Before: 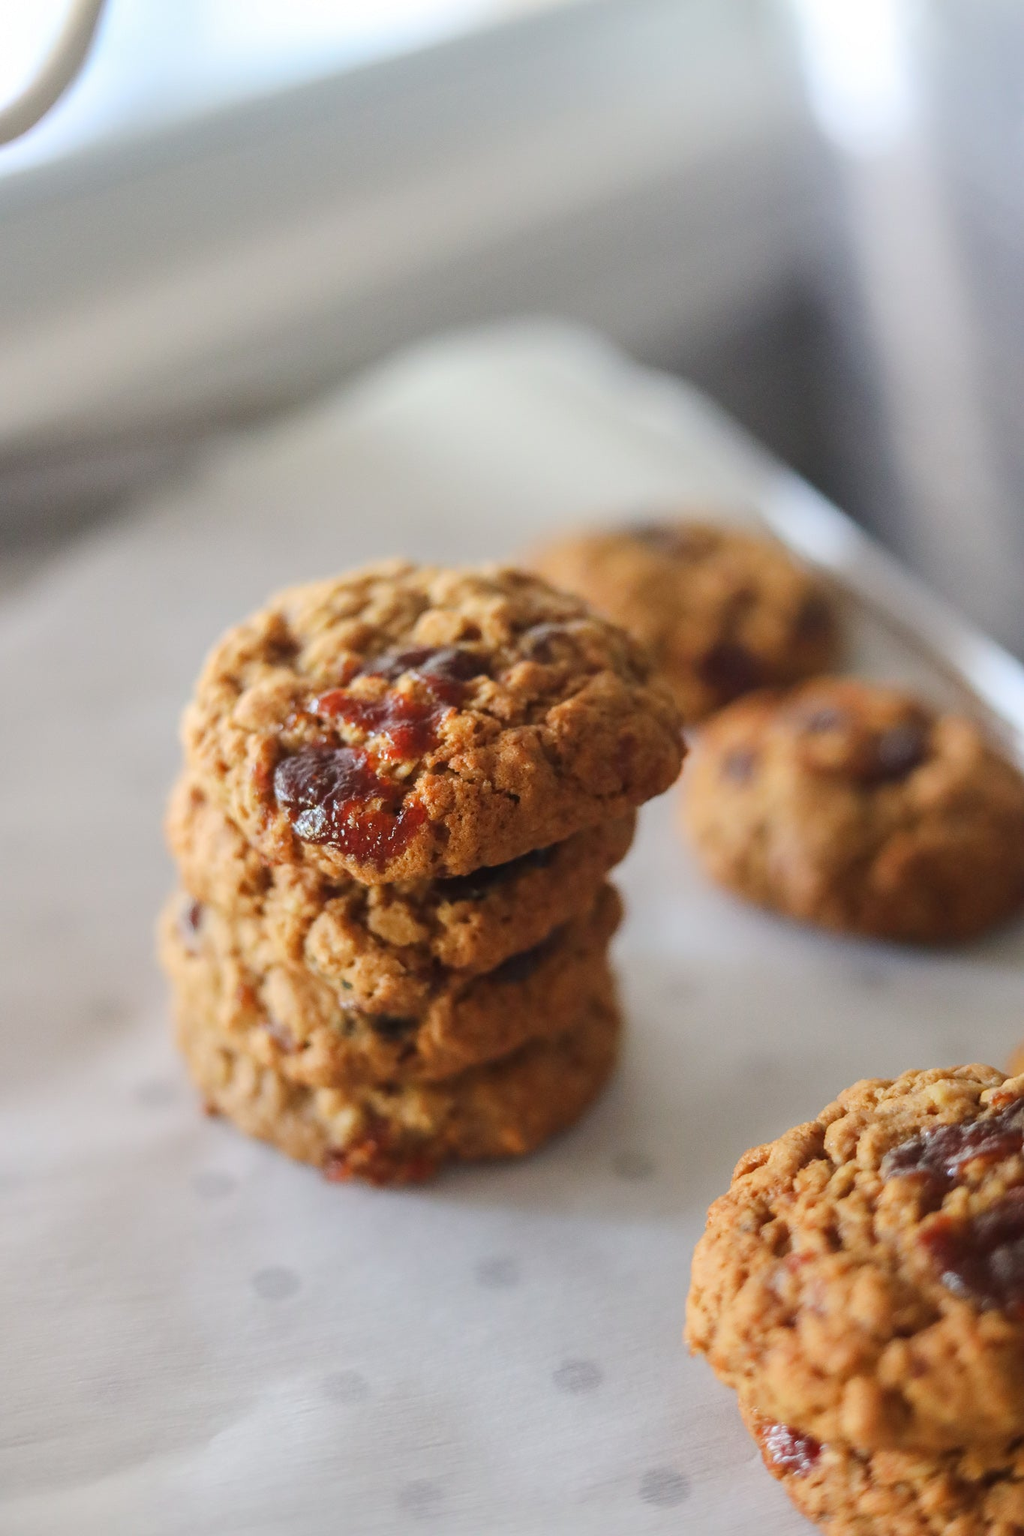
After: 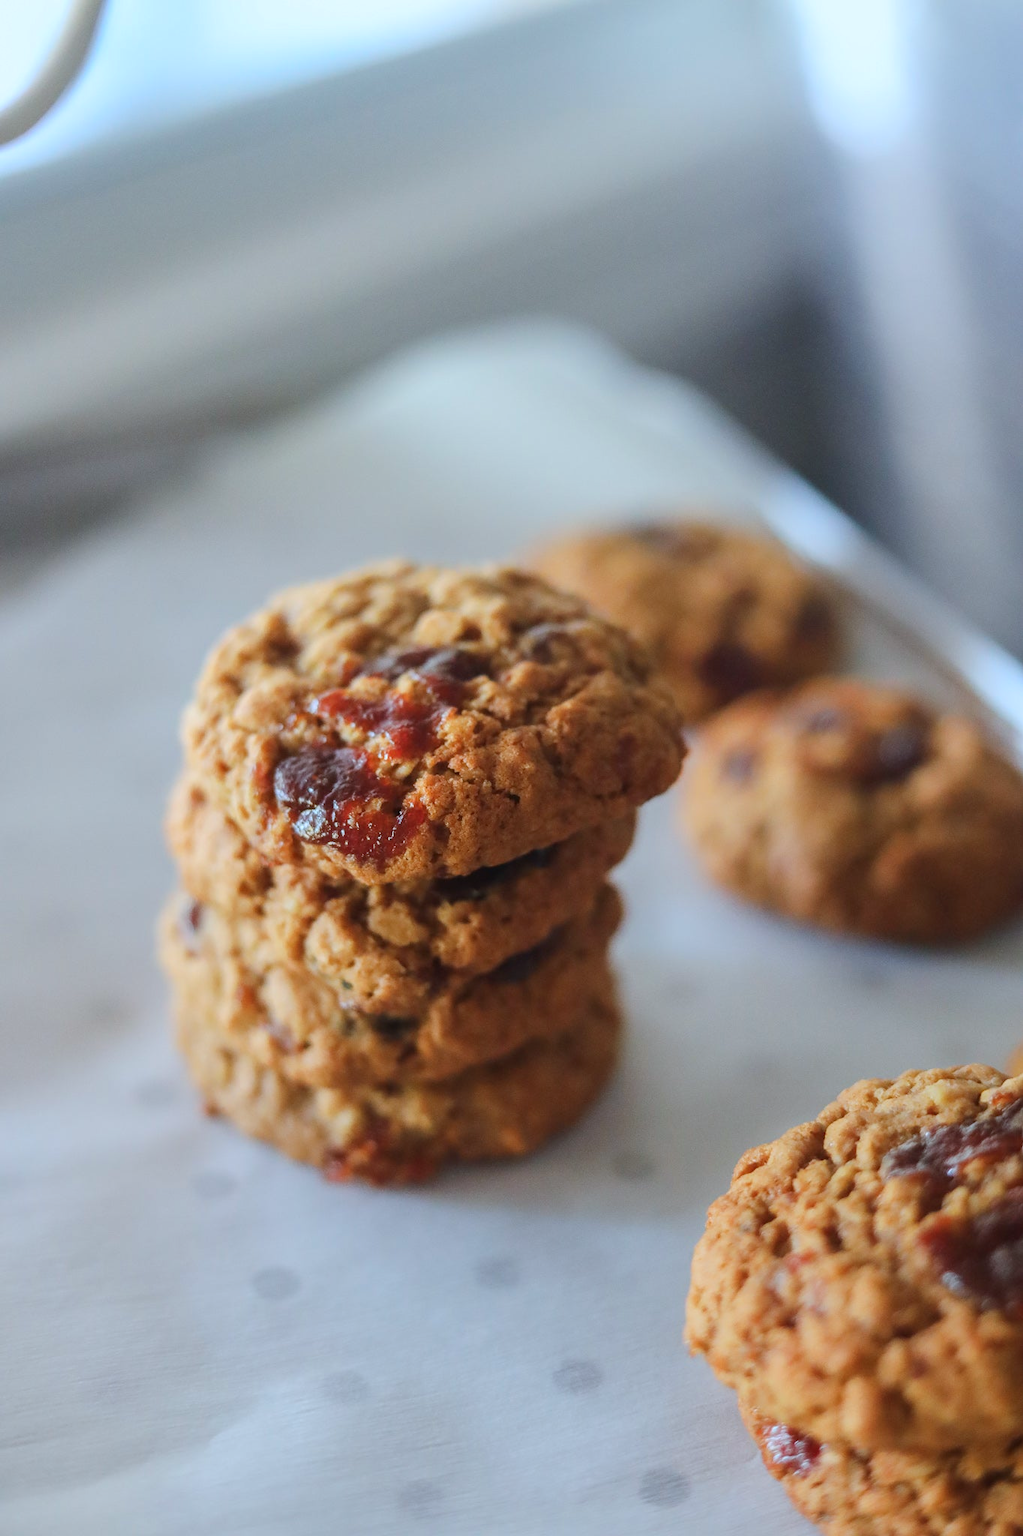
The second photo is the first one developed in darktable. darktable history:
color calibration: output R [0.999, 0.026, -0.11, 0], output G [-0.019, 1.037, -0.099, 0], output B [0.022, -0.023, 0.902, 0], x 0.372, y 0.386, temperature 4286.54 K, saturation algorithm version 1 (2020)
